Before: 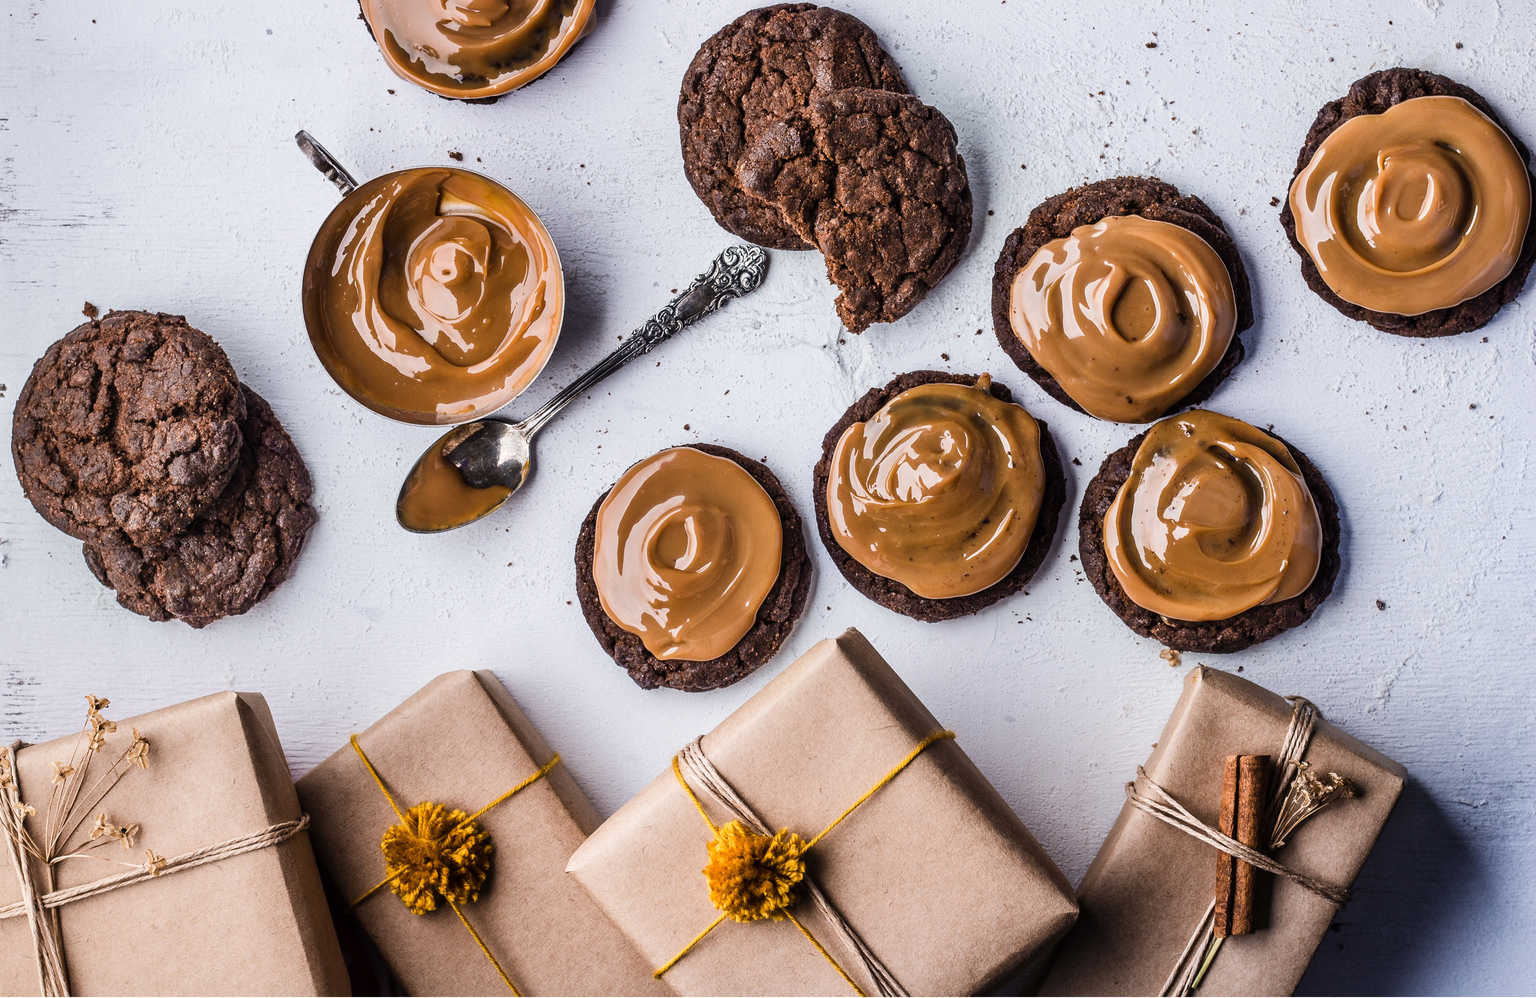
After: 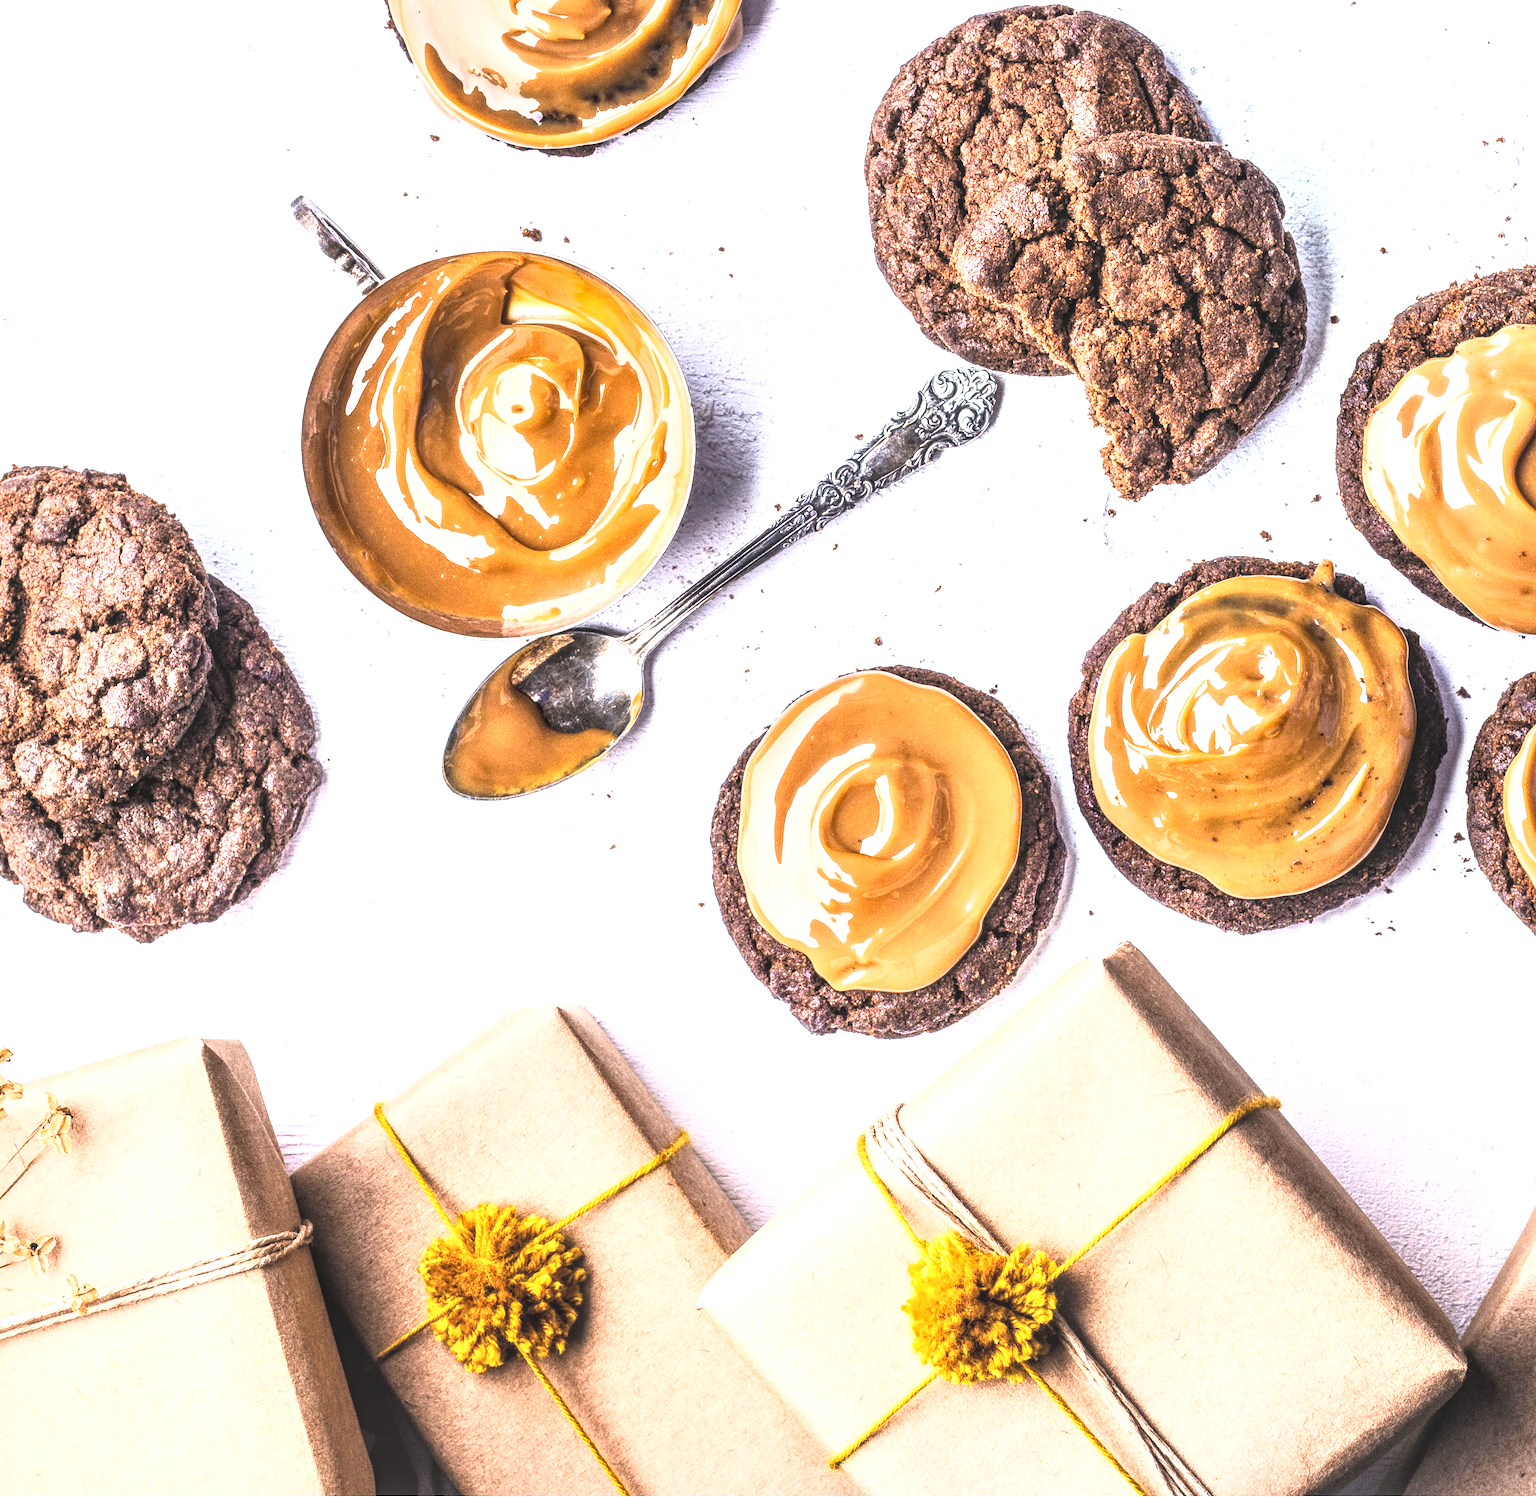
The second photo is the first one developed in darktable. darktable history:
exposure: black level correction 0, exposure 1.2 EV, compensate highlight preservation false
base curve: curves: ch0 [(0, 0) (0.005, 0.002) (0.193, 0.295) (0.399, 0.664) (0.75, 0.928) (1, 1)]
crop and rotate: left 6.617%, right 26.717%
local contrast: highlights 74%, shadows 55%, detail 176%, midtone range 0.207
